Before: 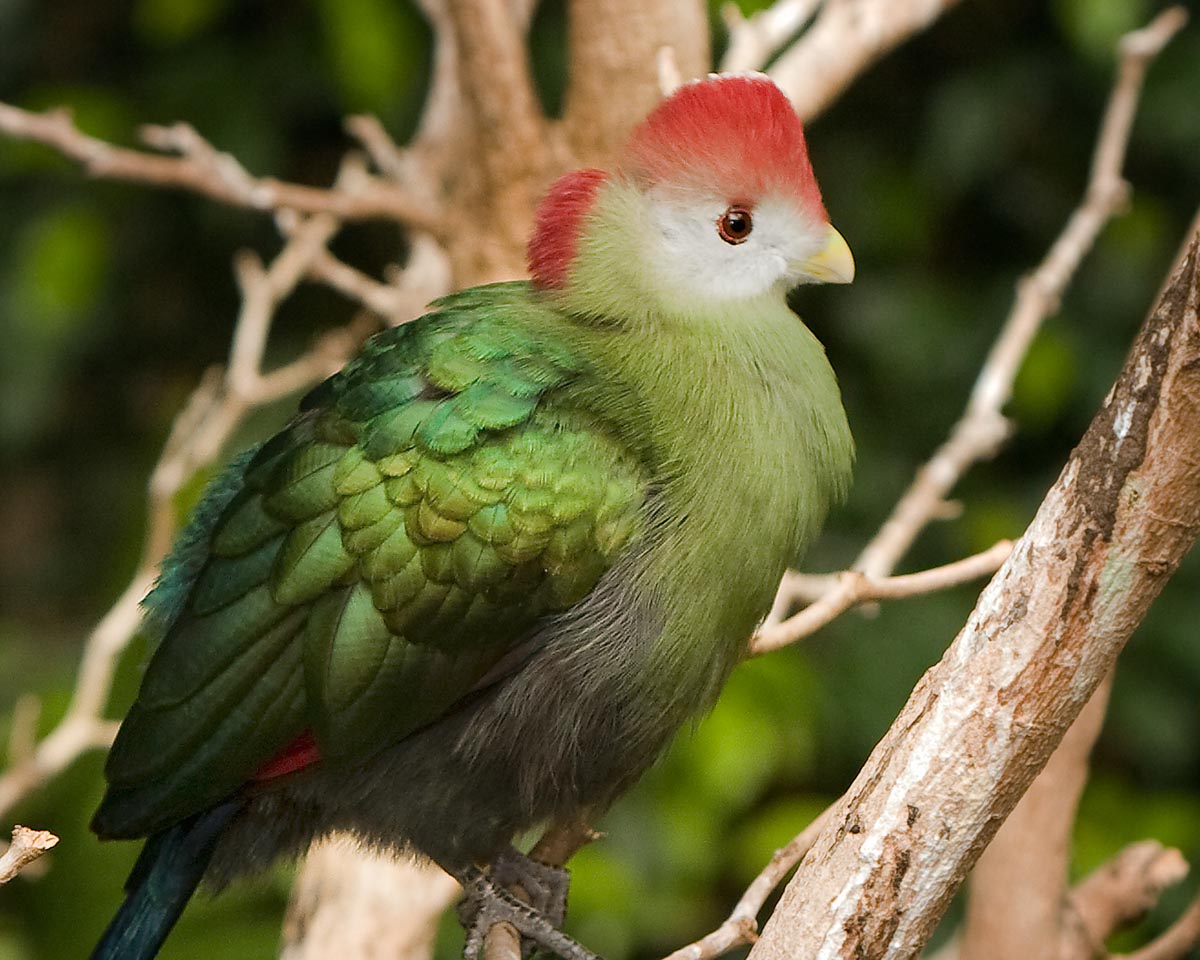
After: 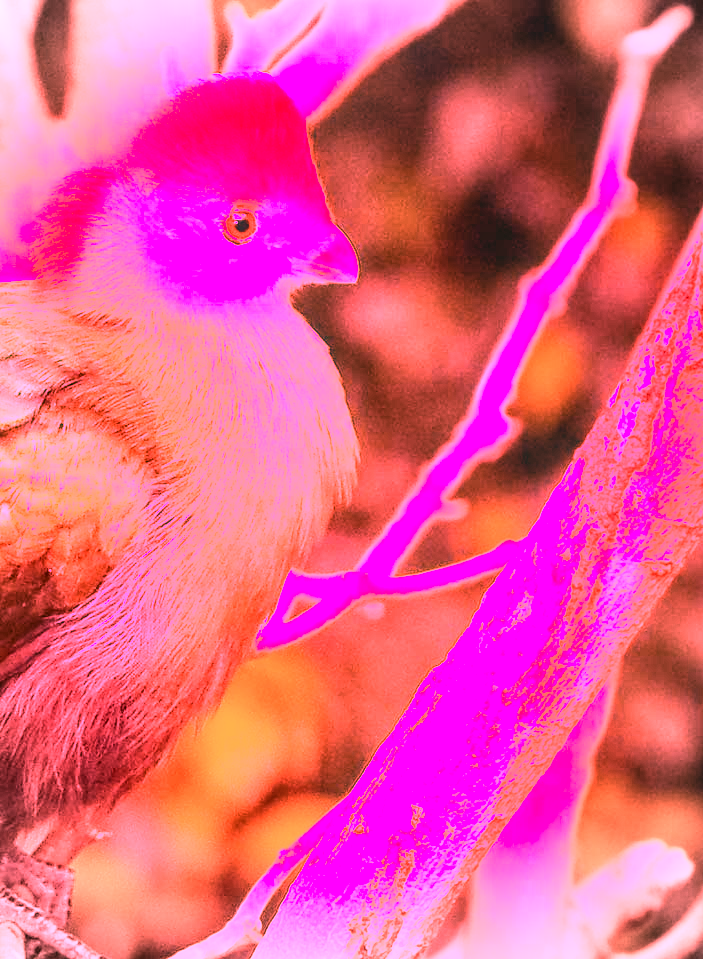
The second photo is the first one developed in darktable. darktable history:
crop: left 41.402%
exposure: exposure 0.178 EV, compensate exposure bias true, compensate highlight preservation false
color correction: highlights a* -0.772, highlights b* -8.92
white balance: red 4.26, blue 1.802
vignetting: on, module defaults
local contrast: detail 130%
contrast brightness saturation: contrast 0.14
